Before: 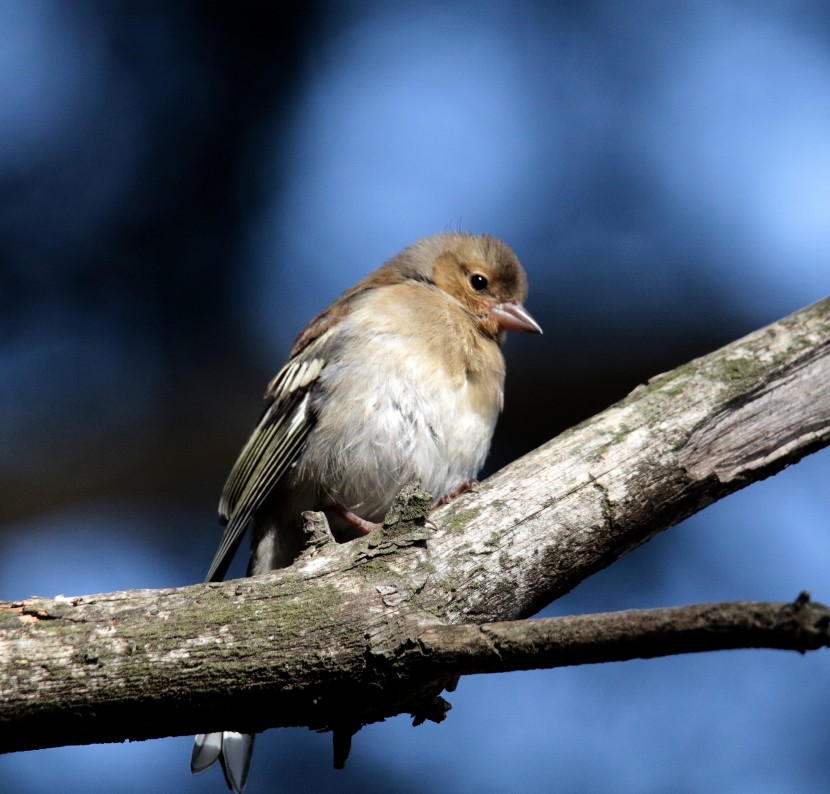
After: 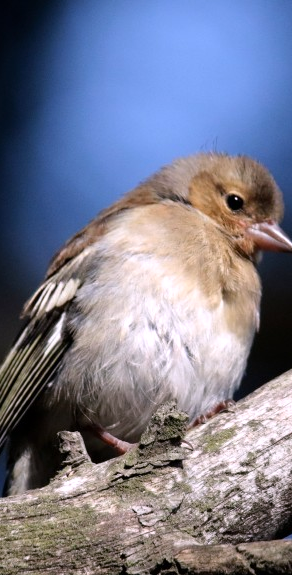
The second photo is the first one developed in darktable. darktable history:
crop and rotate: left 29.476%, top 10.214%, right 35.32%, bottom 17.333%
white balance: red 1.05, blue 1.072
